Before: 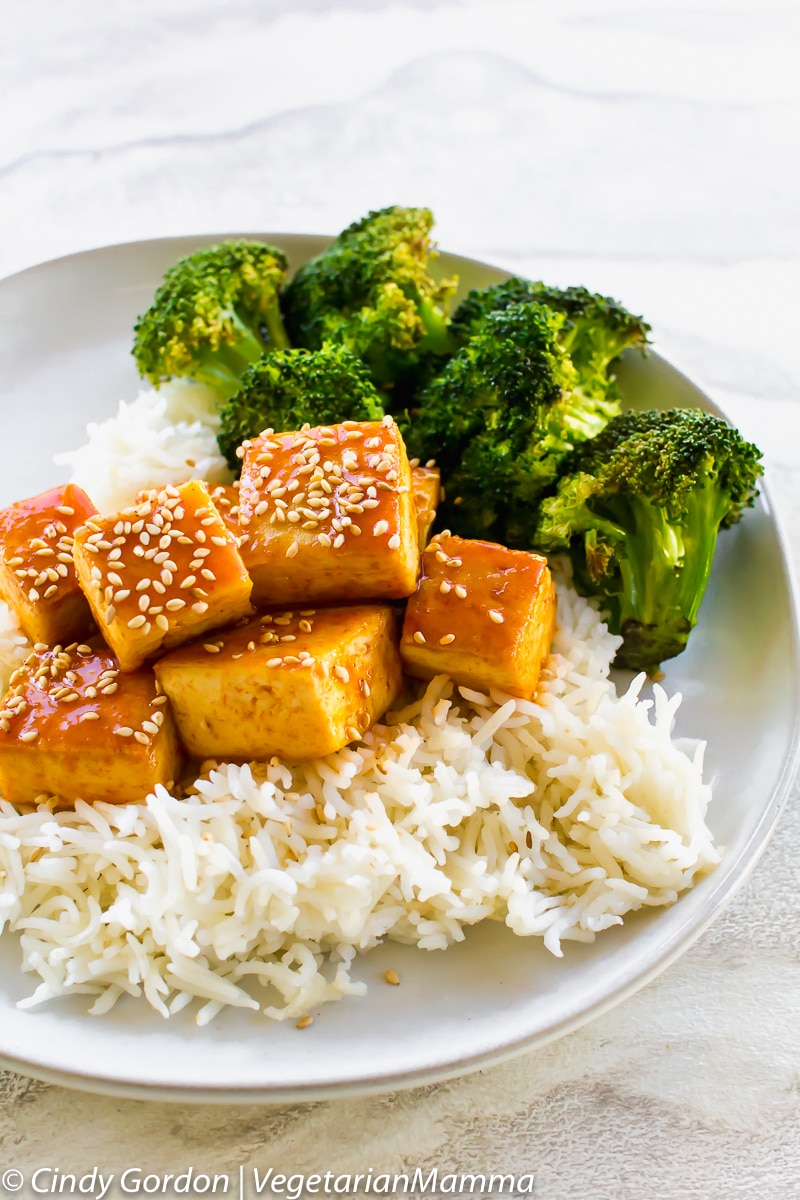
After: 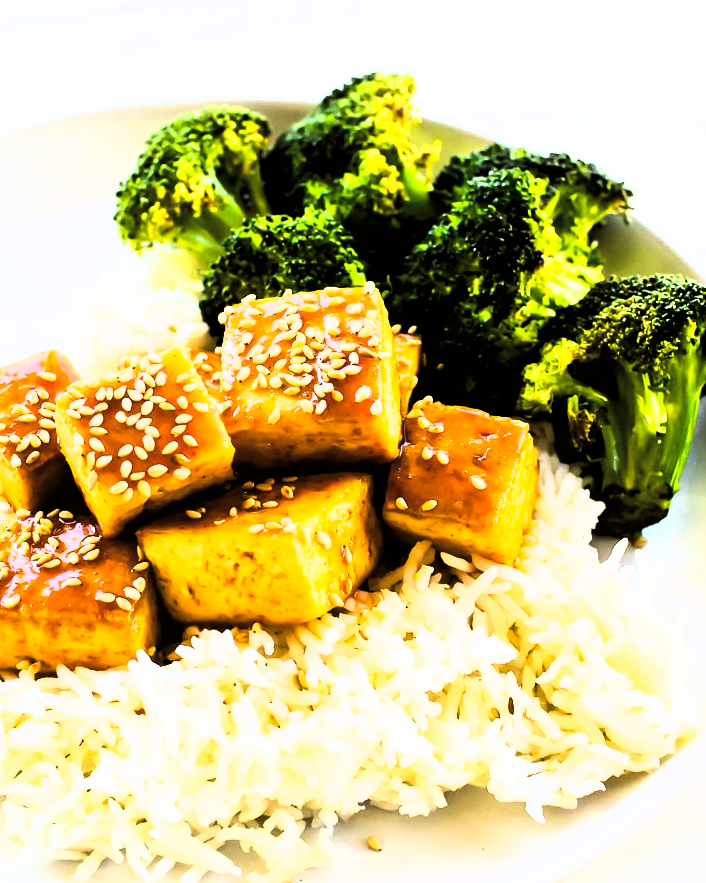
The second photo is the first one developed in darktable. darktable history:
crop and rotate: left 2.335%, top 11.175%, right 9.297%, bottom 15.234%
tone curve: curves: ch0 [(0, 0) (0.003, 0) (0.011, 0) (0.025, 0) (0.044, 0.001) (0.069, 0.003) (0.1, 0.003) (0.136, 0.006) (0.177, 0.014) (0.224, 0.056) (0.277, 0.128) (0.335, 0.218) (0.399, 0.346) (0.468, 0.512) (0.543, 0.713) (0.623, 0.898) (0.709, 0.987) (0.801, 0.99) (0.898, 0.99) (1, 1)], color space Lab, linked channels, preserve colors none
